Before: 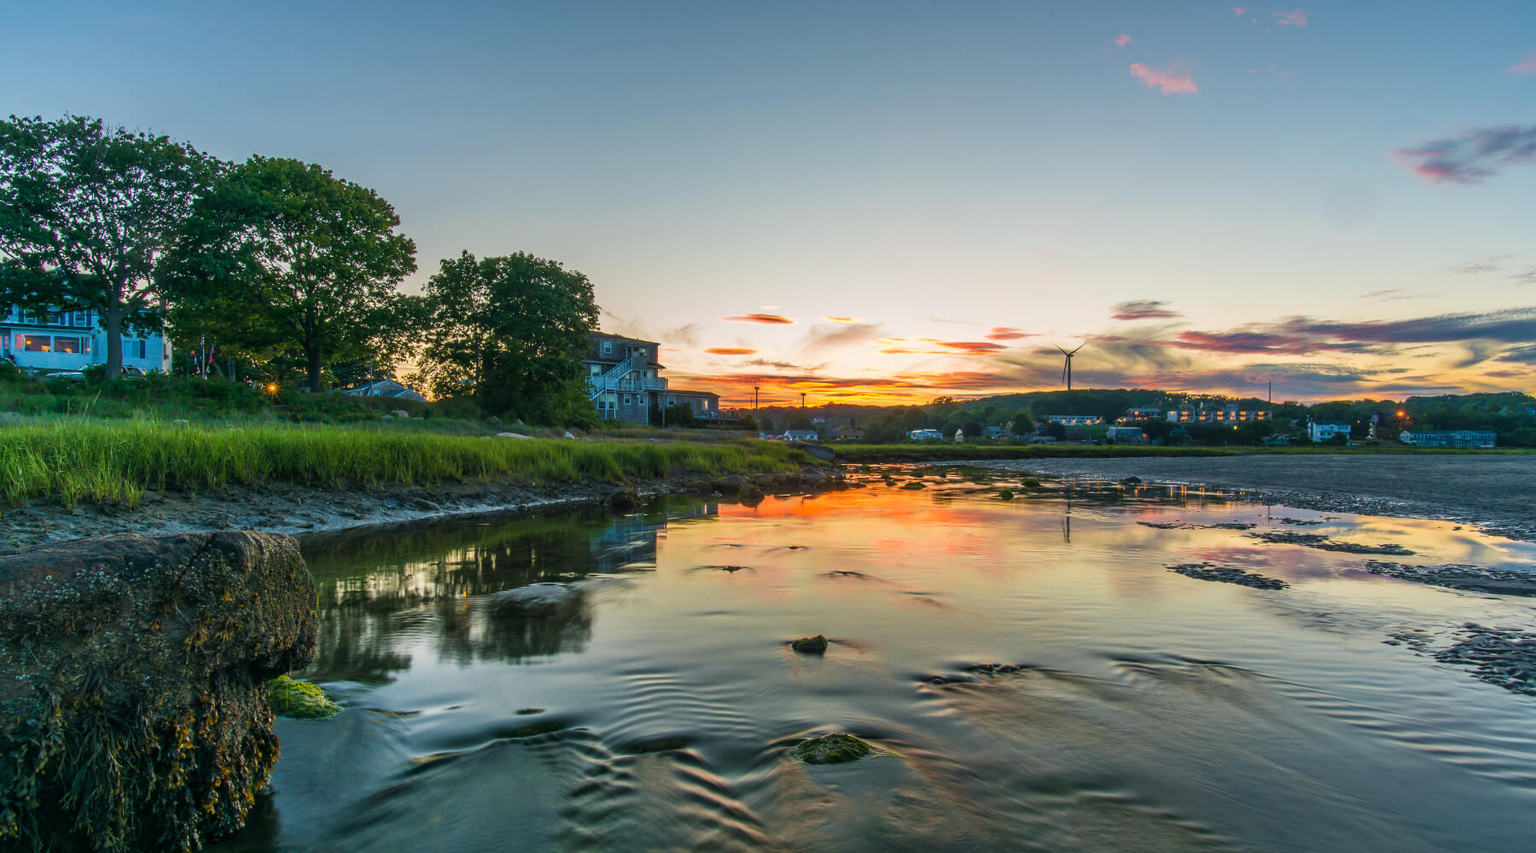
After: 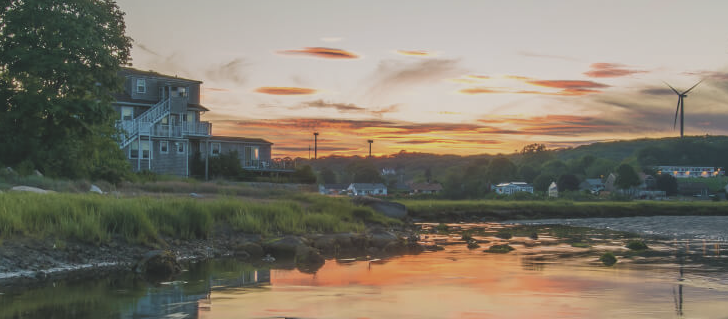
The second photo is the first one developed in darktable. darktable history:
crop: left 31.751%, top 32.172%, right 27.8%, bottom 35.83%
contrast brightness saturation: contrast -0.26, saturation -0.43
